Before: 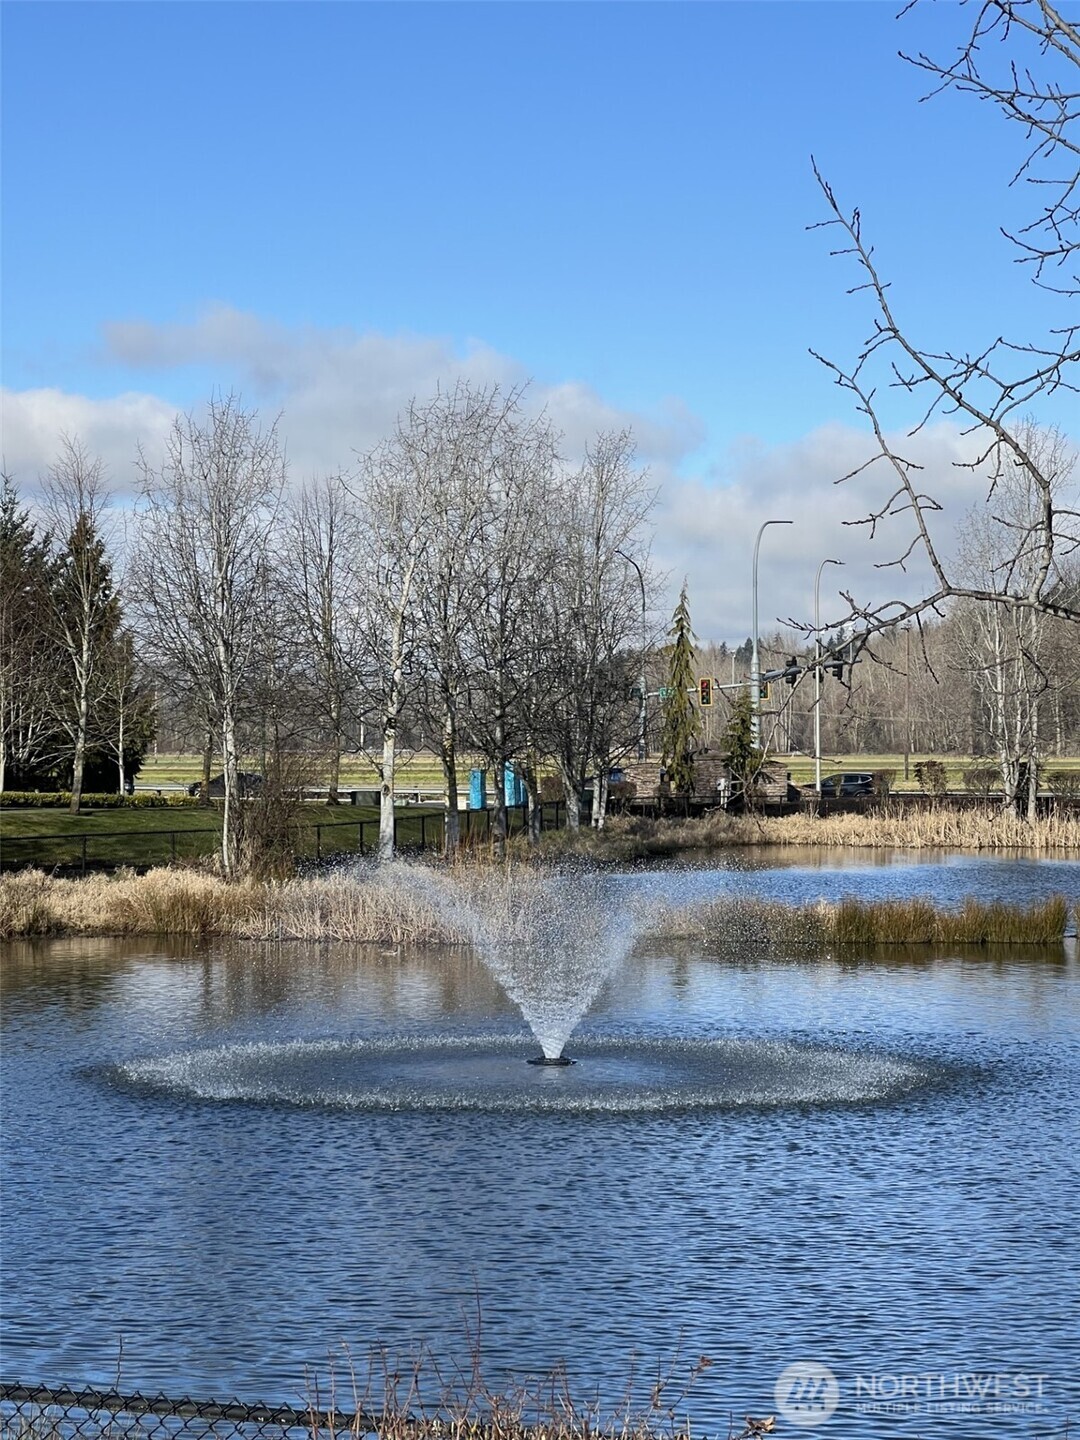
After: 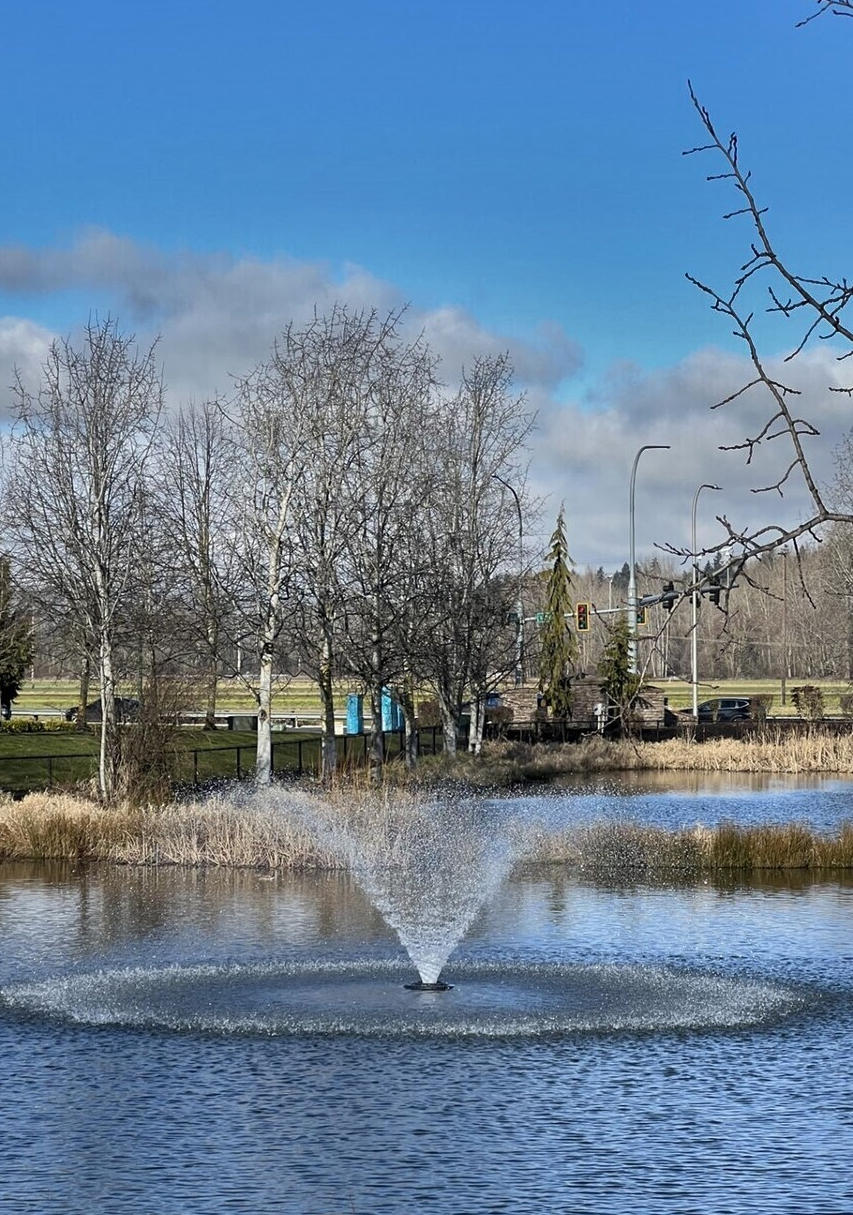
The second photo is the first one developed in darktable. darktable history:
shadows and highlights: shadows 21, highlights -80.94, soften with gaussian
crop: left 11.39%, top 5.259%, right 9.604%, bottom 10.34%
